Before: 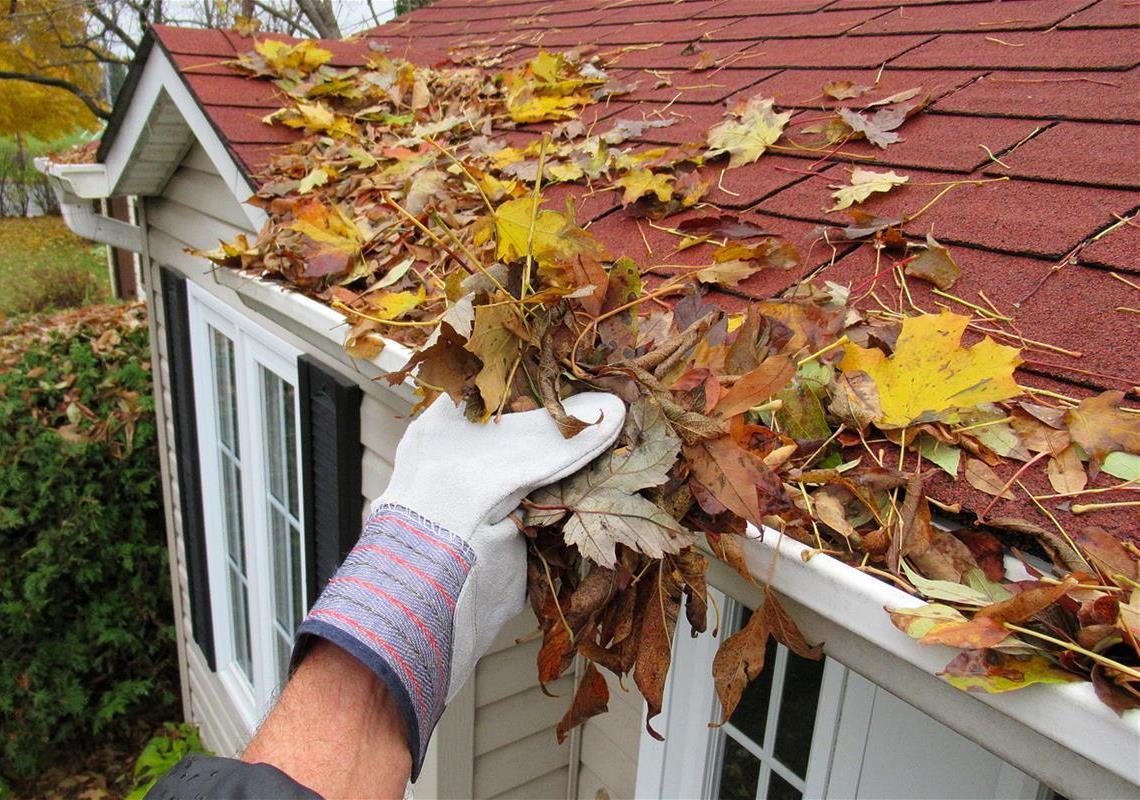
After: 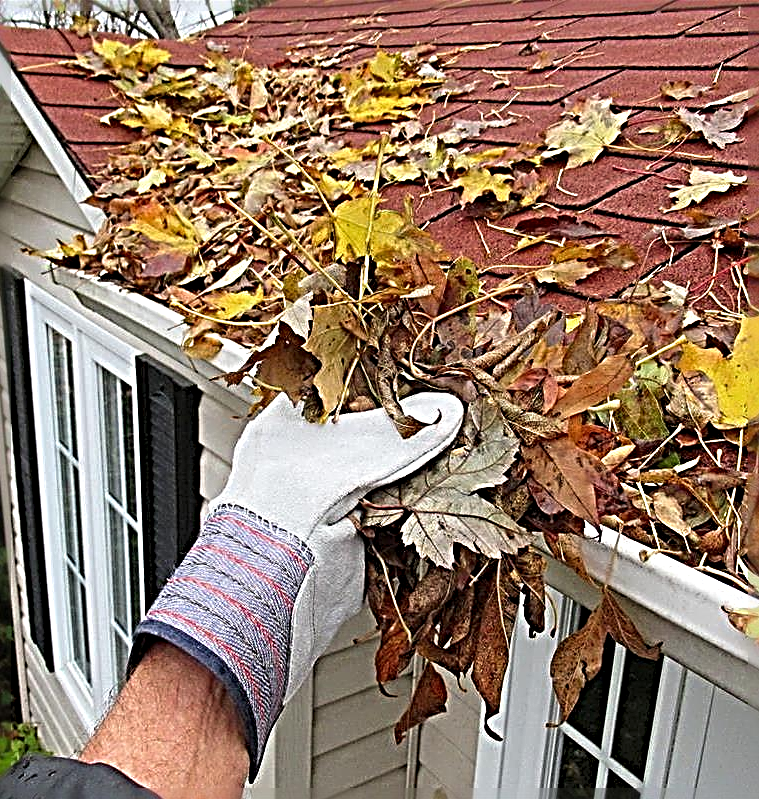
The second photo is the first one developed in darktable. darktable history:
crop and rotate: left 14.292%, right 19.041%
sharpen: radius 4.001, amount 2
